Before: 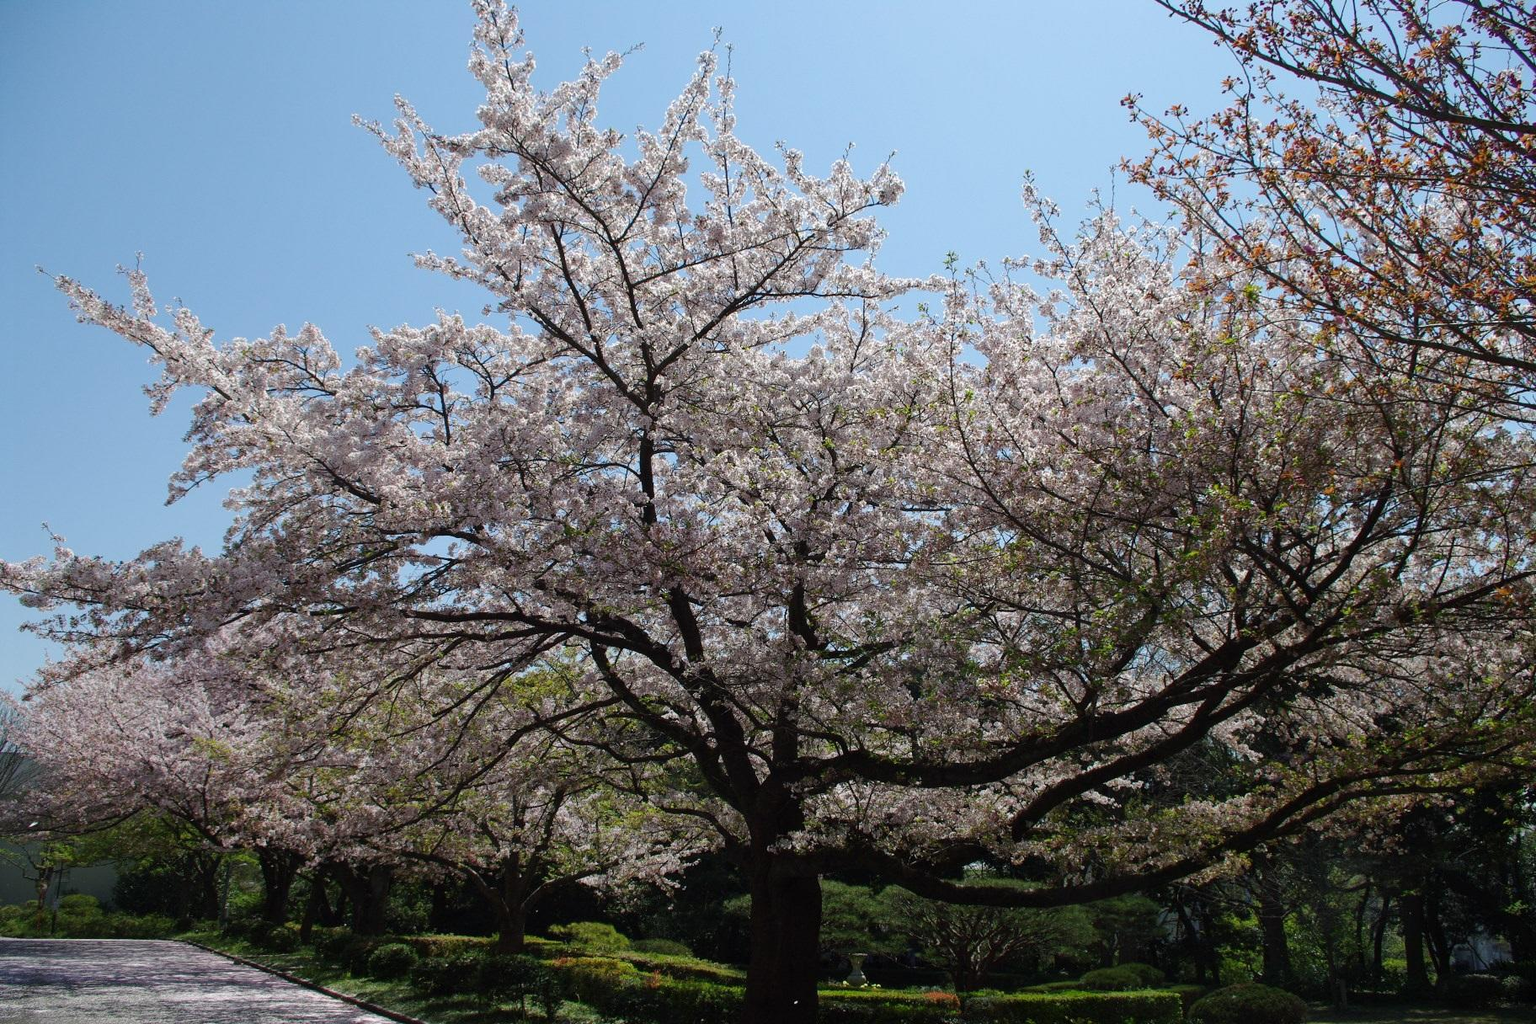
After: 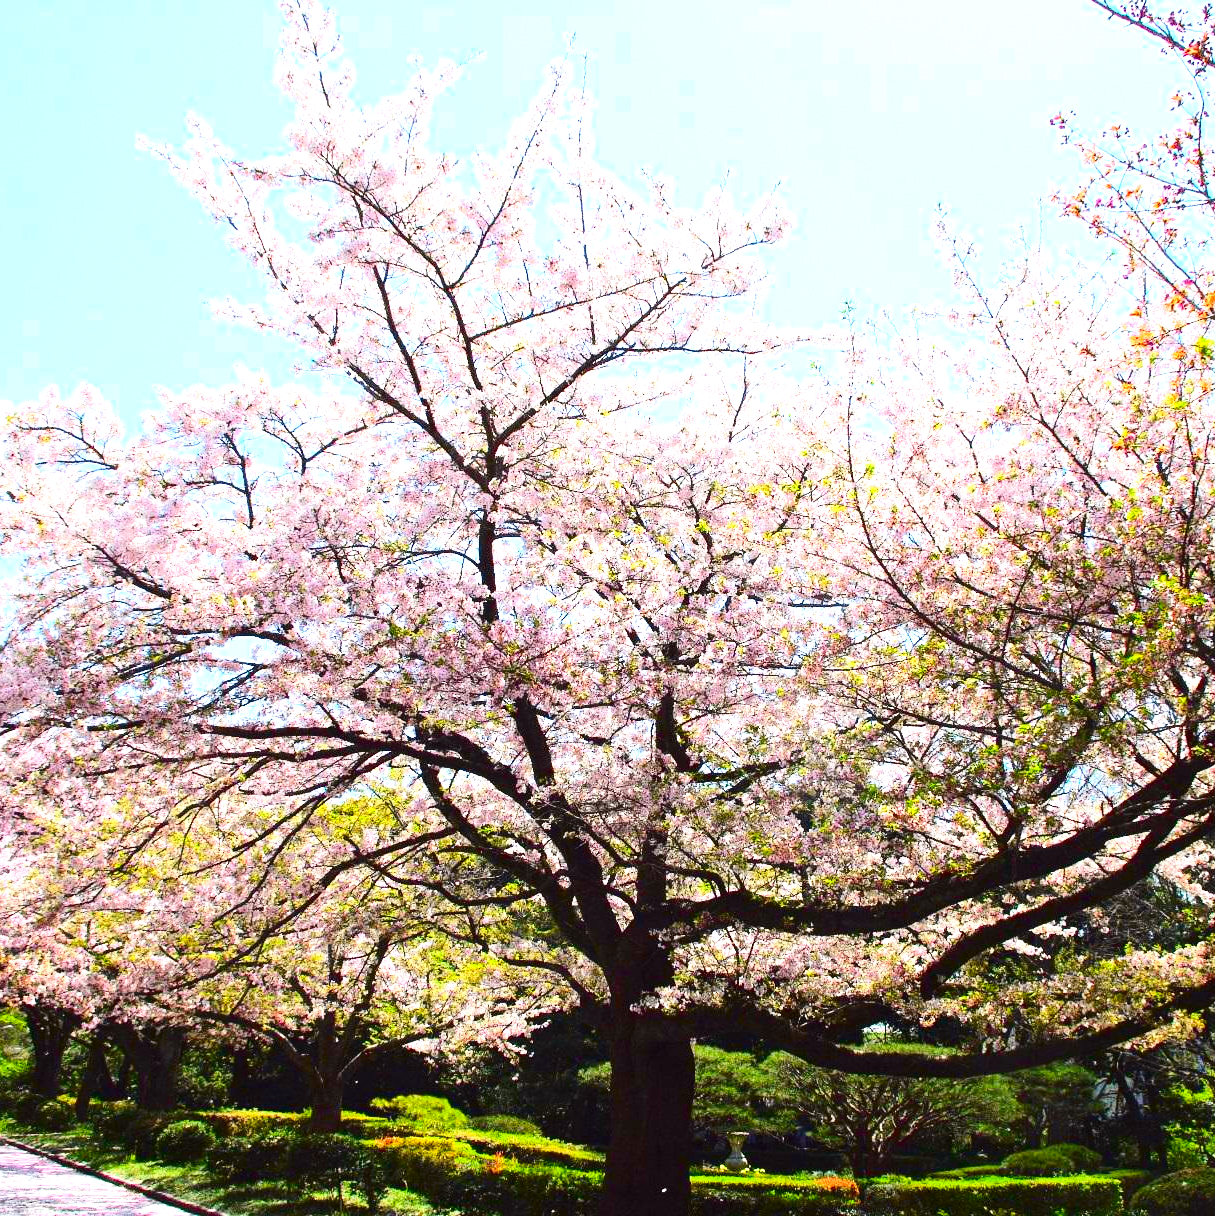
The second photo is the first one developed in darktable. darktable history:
crop: left 15.419%, right 17.914%
contrast brightness saturation: contrast 0.08, saturation 0.2
exposure: black level correction 0.001, exposure 1.735 EV, compensate highlight preservation false
tone curve: curves: ch0 [(0, 0.023) (0.103, 0.087) (0.295, 0.297) (0.445, 0.531) (0.553, 0.665) (0.735, 0.843) (0.994, 1)]; ch1 [(0, 0) (0.414, 0.395) (0.447, 0.447) (0.485, 0.5) (0.512, 0.524) (0.542, 0.581) (0.581, 0.632) (0.646, 0.715) (1, 1)]; ch2 [(0, 0) (0.369, 0.388) (0.449, 0.431) (0.478, 0.471) (0.516, 0.517) (0.579, 0.624) (0.674, 0.775) (1, 1)], color space Lab, independent channels, preserve colors none
